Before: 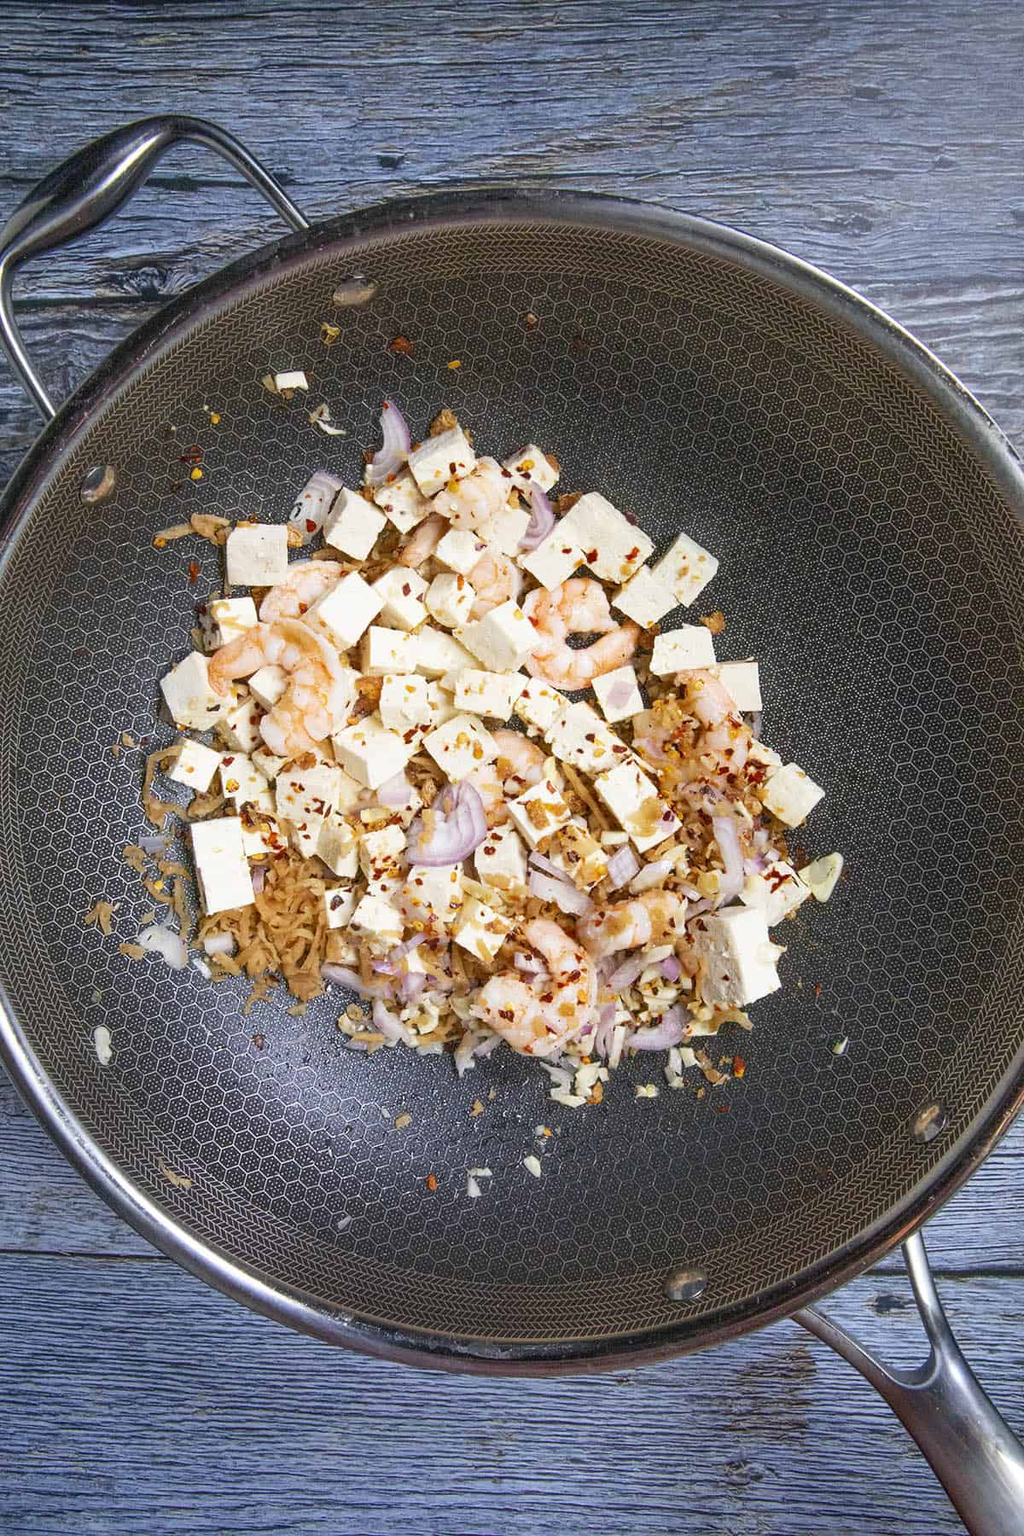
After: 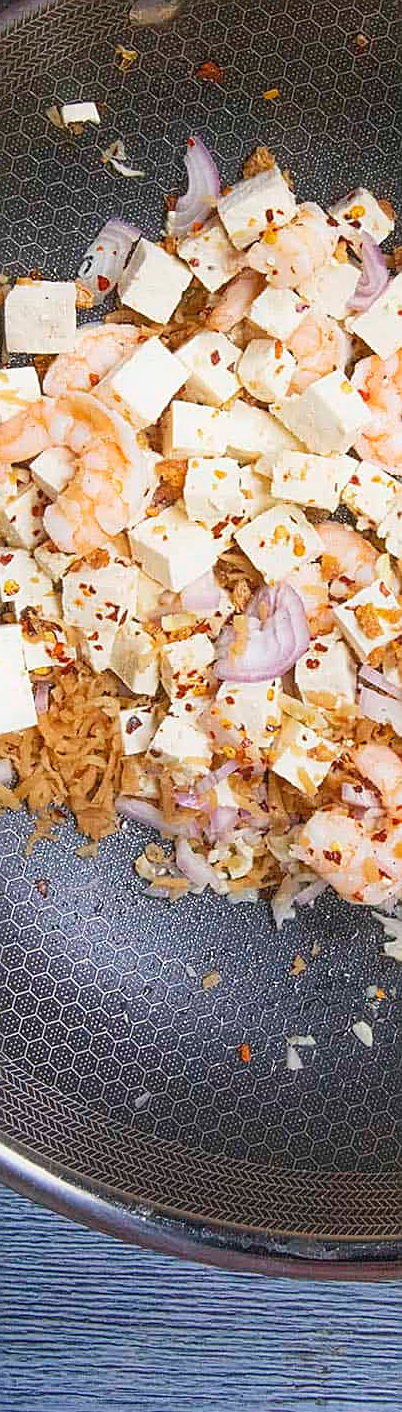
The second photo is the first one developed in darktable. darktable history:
crop and rotate: left 21.77%, top 18.528%, right 44.676%, bottom 2.997%
sharpen: amount 0.478
contrast equalizer: y [[0.5, 0.486, 0.447, 0.446, 0.489, 0.5], [0.5 ×6], [0.5 ×6], [0 ×6], [0 ×6]]
